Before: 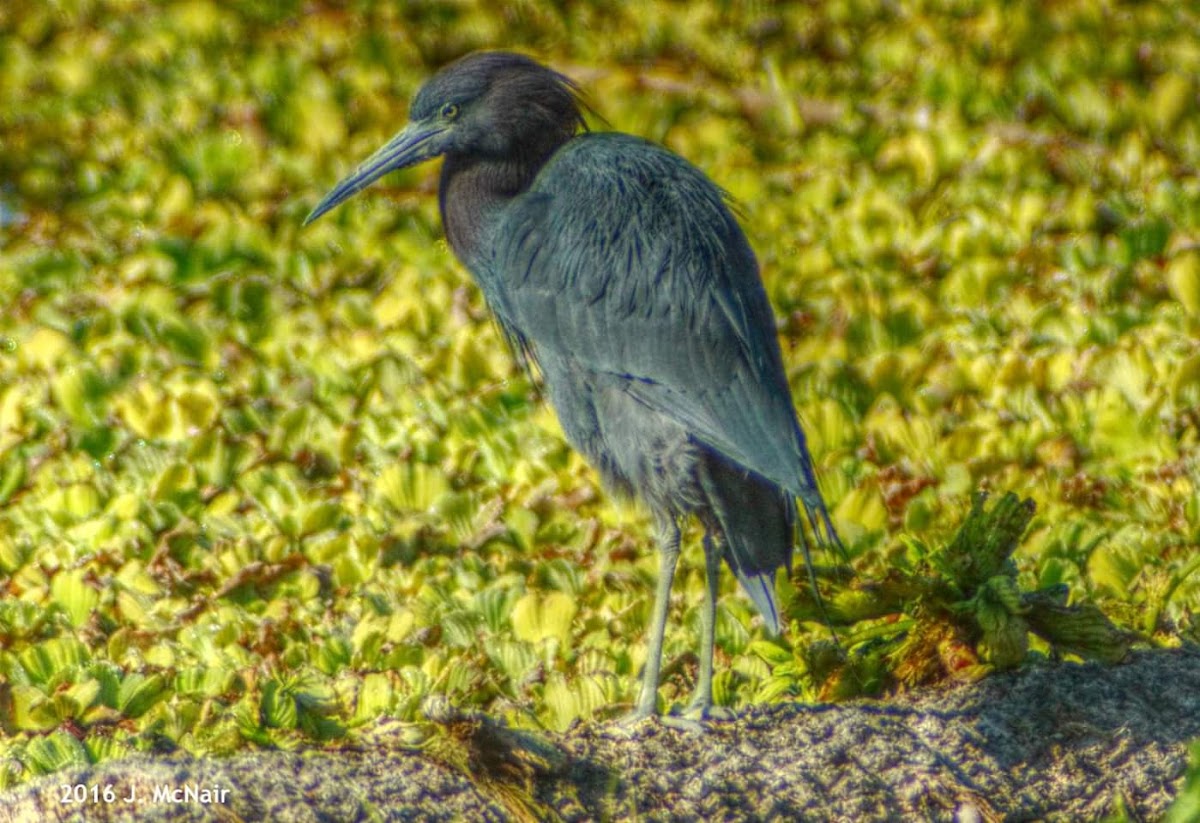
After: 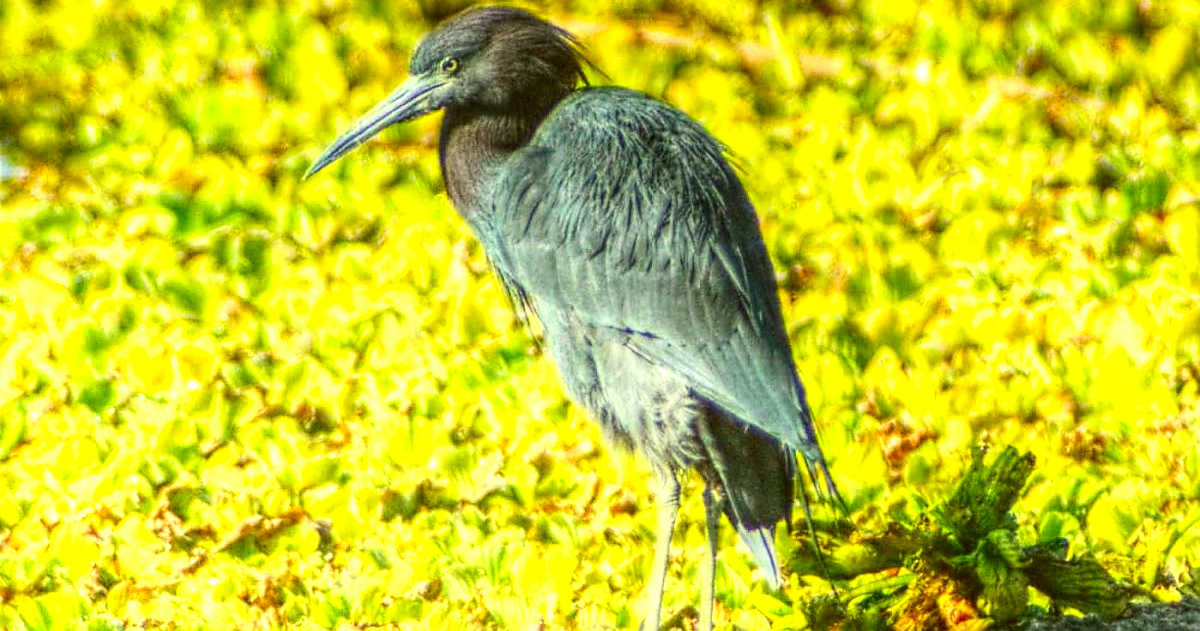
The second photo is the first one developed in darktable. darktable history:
contrast brightness saturation: contrast 0.2, brightness -0.11, saturation 0.1
exposure: black level correction 0, exposure 1.198 EV, compensate exposure bias true, compensate highlight preservation false
crop: top 5.667%, bottom 17.637%
rgb levels: levels [[0.01, 0.419, 0.839], [0, 0.5, 1], [0, 0.5, 1]]
sharpen: radius 1.864, amount 0.398, threshold 1.271
contrast equalizer: octaves 7, y [[0.6 ×6], [0.55 ×6], [0 ×6], [0 ×6], [0 ×6]], mix -0.3
color correction: highlights a* -1.43, highlights b* 10.12, shadows a* 0.395, shadows b* 19.35
